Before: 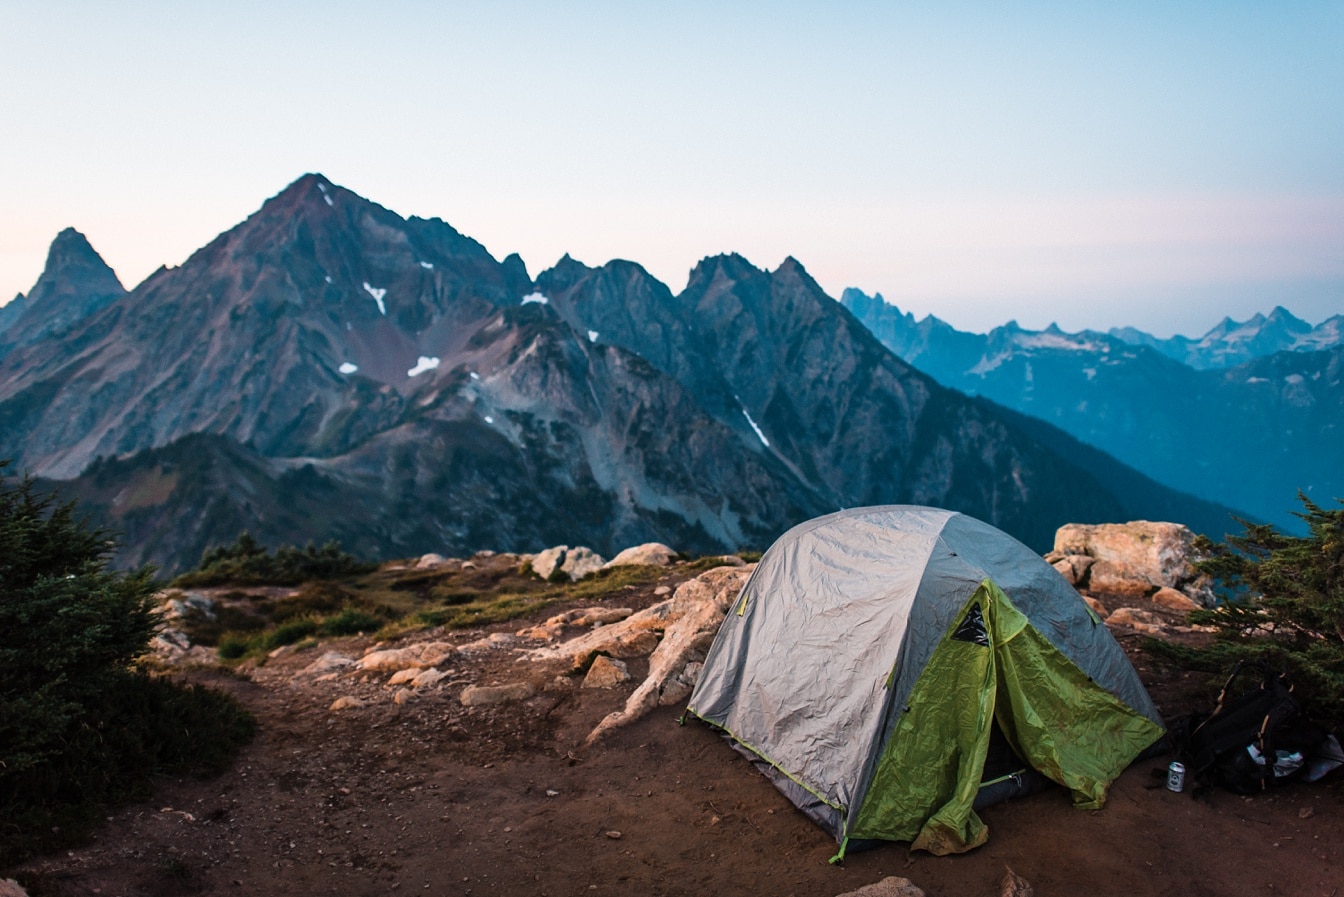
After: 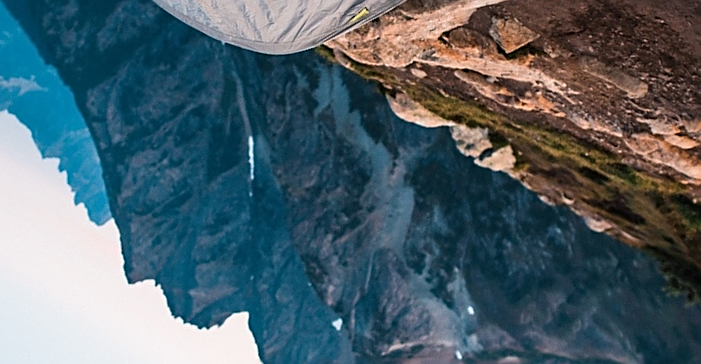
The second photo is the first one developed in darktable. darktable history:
sharpen: on, module defaults
crop and rotate: angle 146.98°, left 9.103%, top 15.603%, right 4.565%, bottom 17.107%
exposure: compensate exposure bias true, compensate highlight preservation false
